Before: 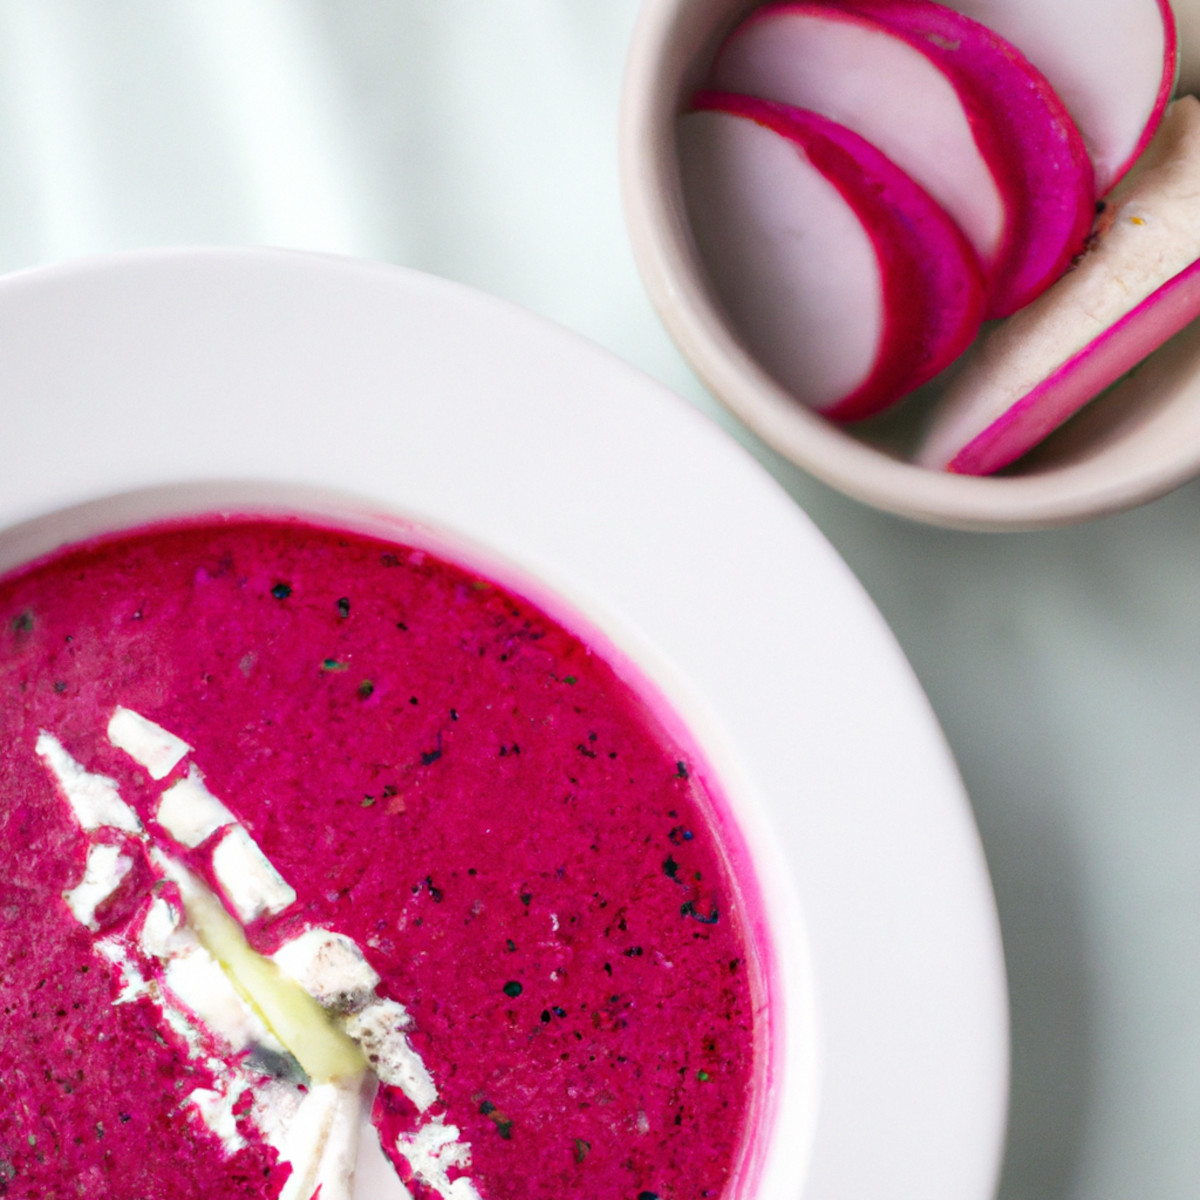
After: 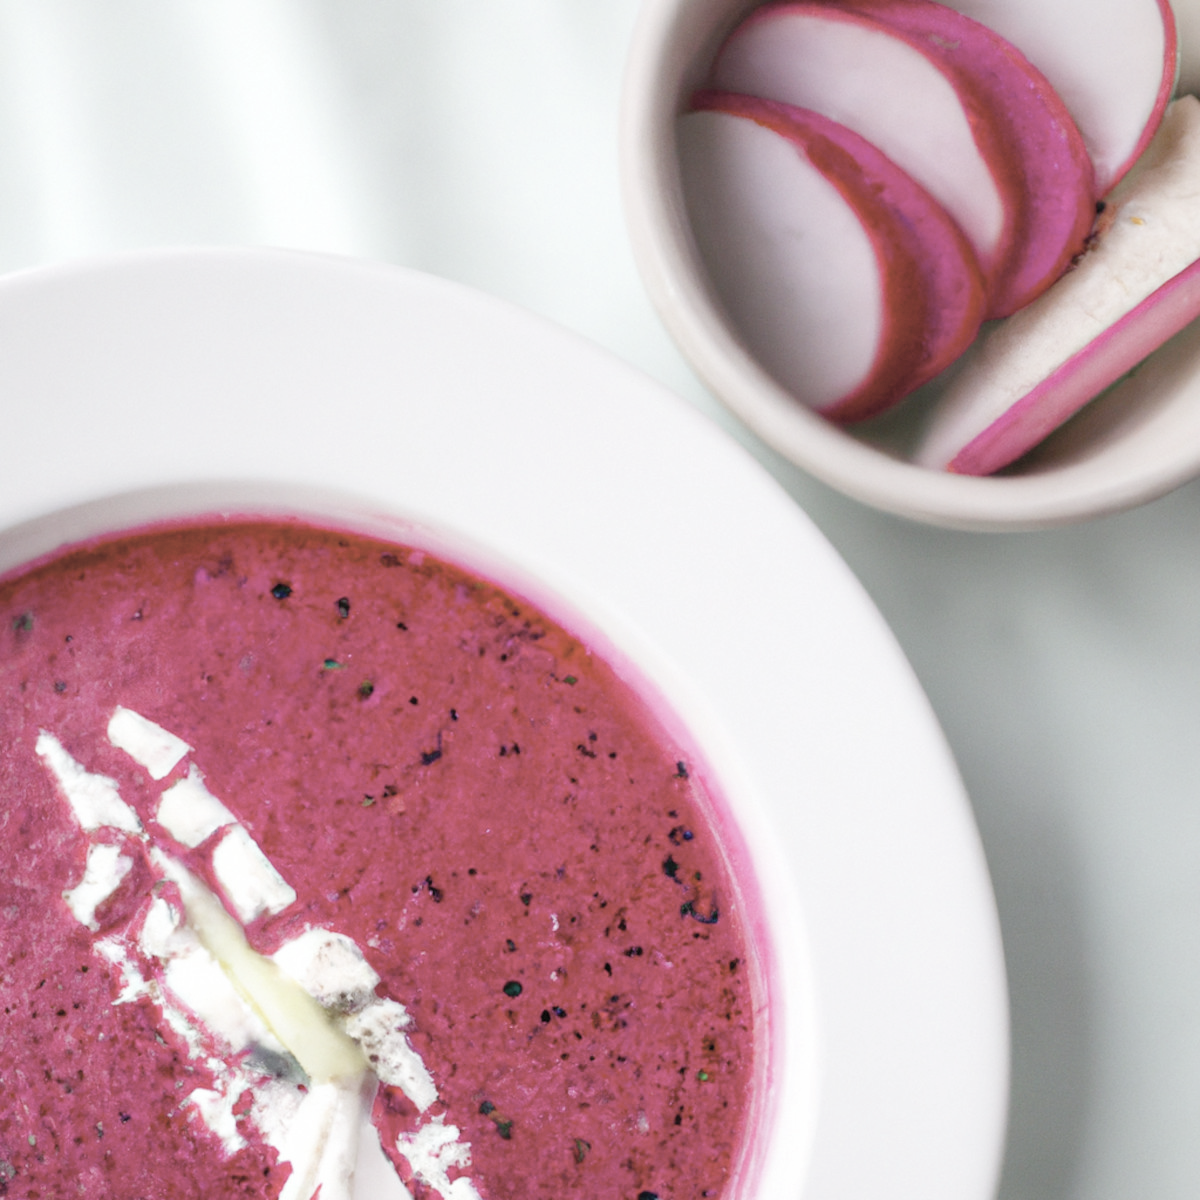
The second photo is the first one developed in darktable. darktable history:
contrast brightness saturation: brightness 0.183, saturation -0.486
color balance rgb: linear chroma grading › global chroma 14.605%, perceptual saturation grading › global saturation 20%, perceptual saturation grading › highlights -49.382%, perceptual saturation grading › shadows 25.953%
